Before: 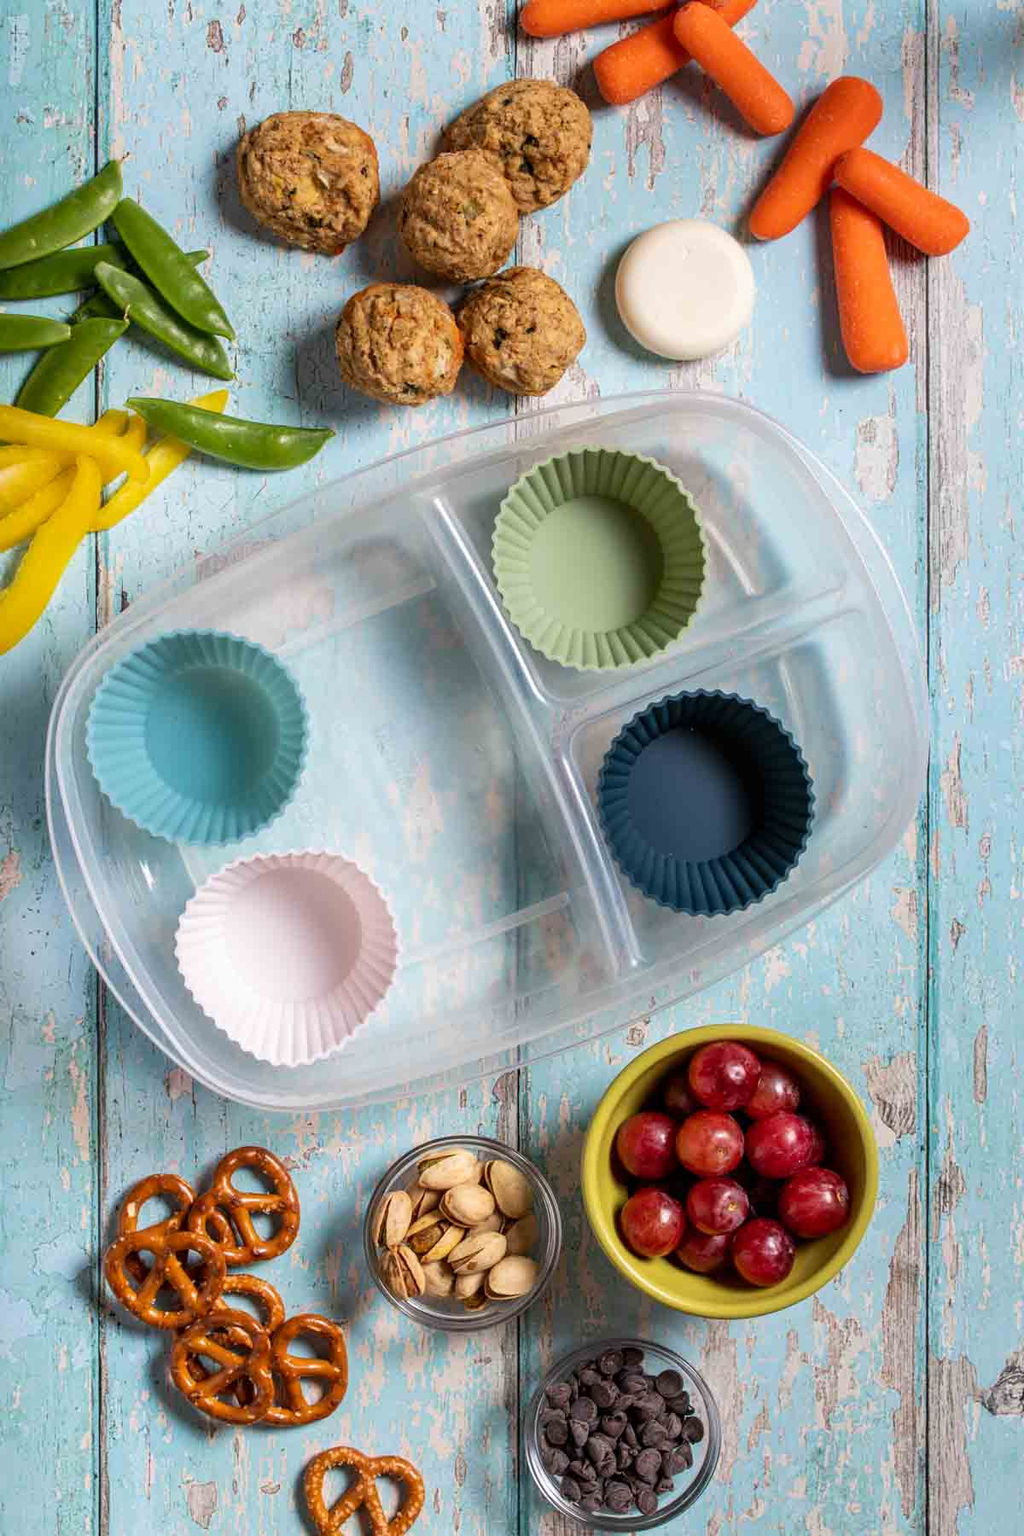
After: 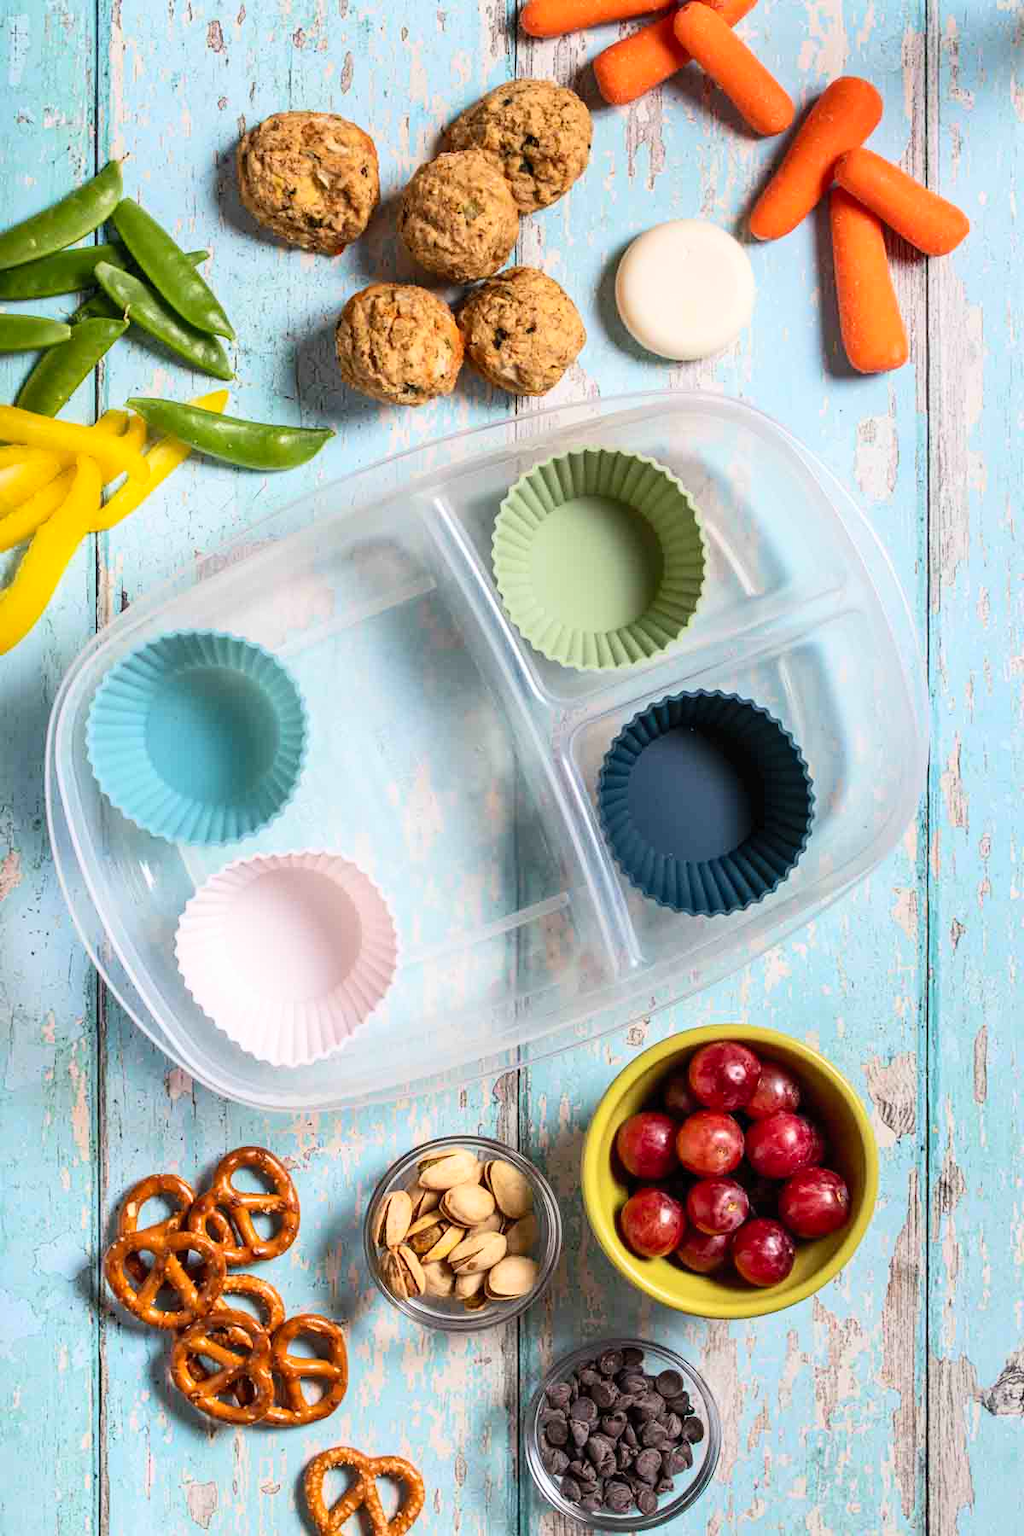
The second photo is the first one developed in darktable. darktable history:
contrast brightness saturation: contrast 0.2, brightness 0.149, saturation 0.136
